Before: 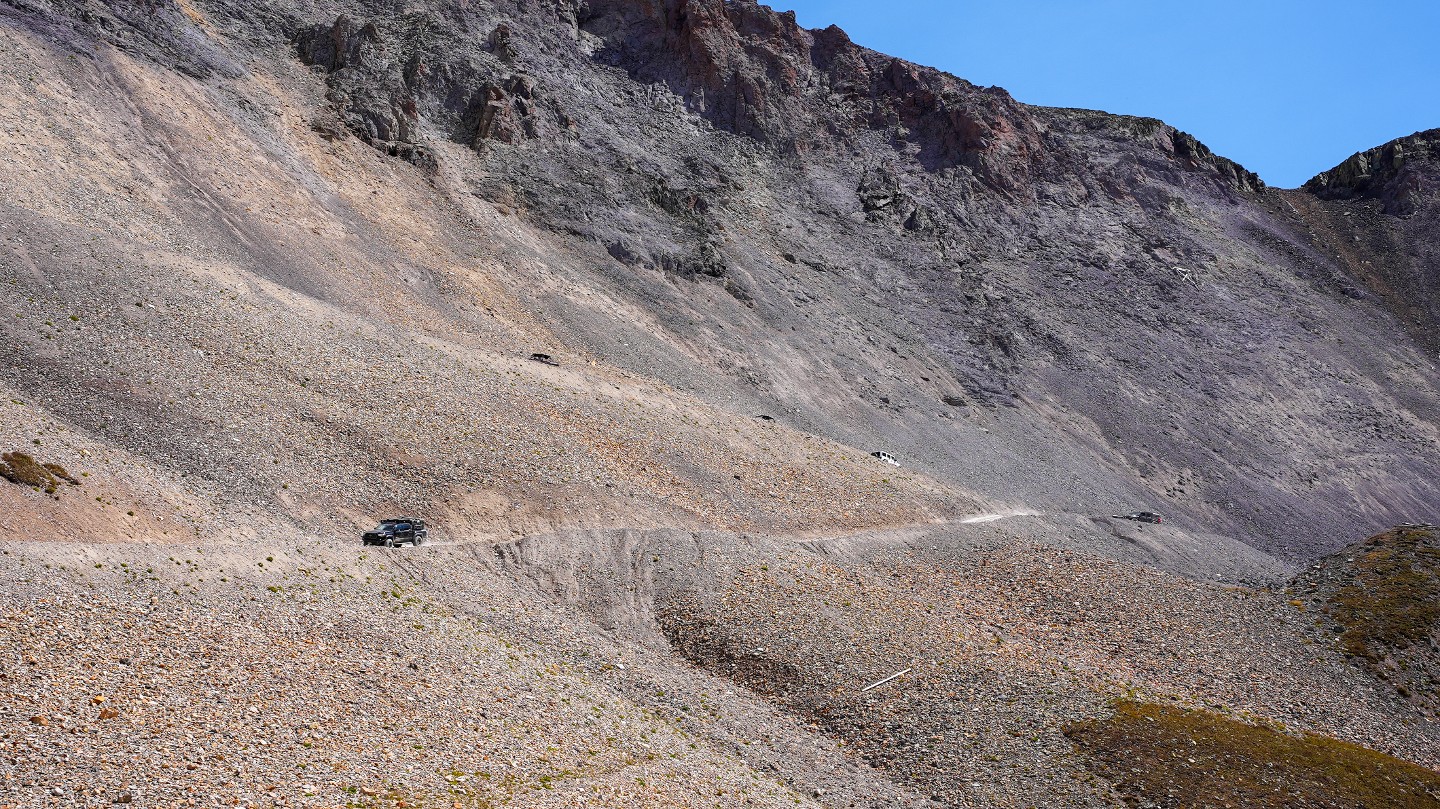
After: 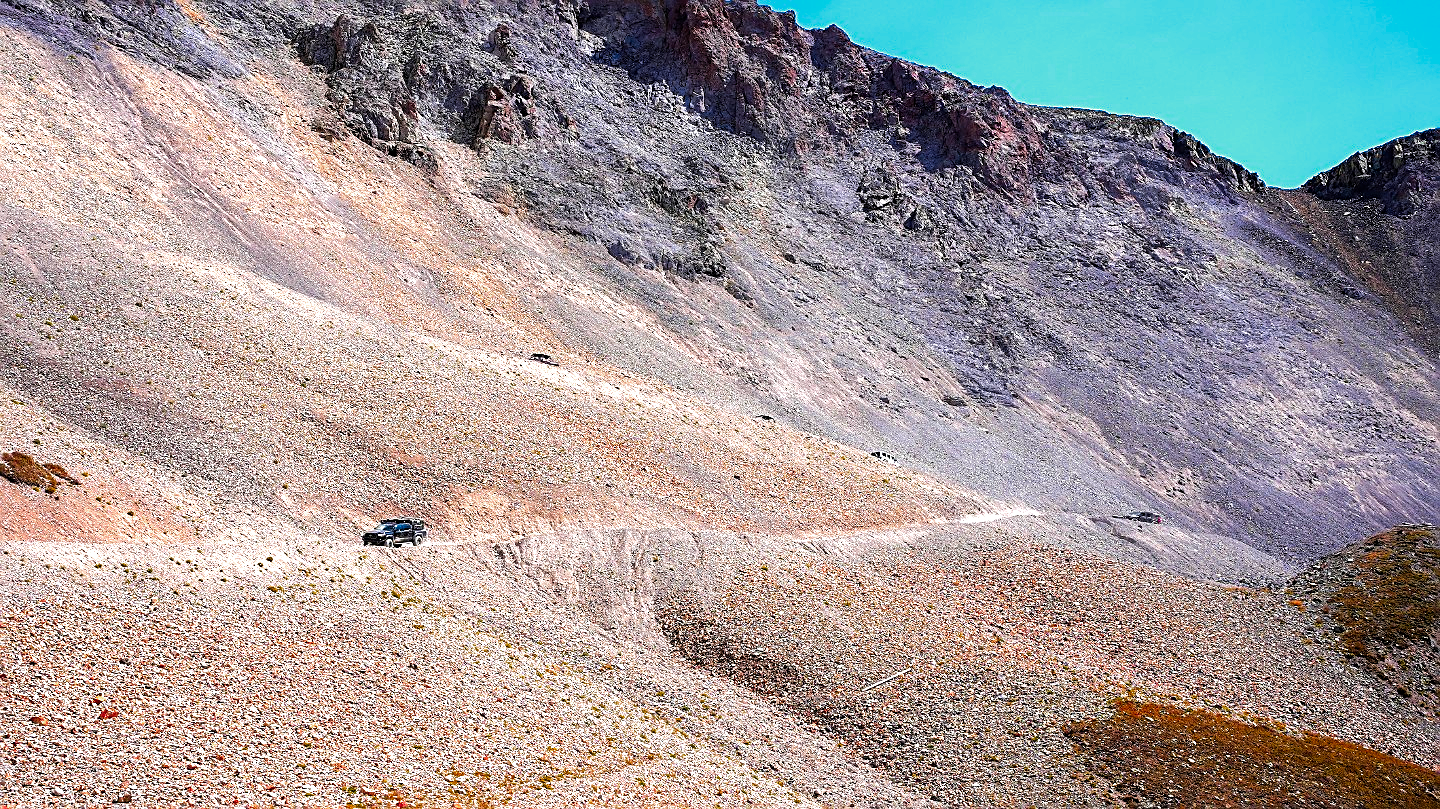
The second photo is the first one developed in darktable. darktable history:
color zones: curves: ch0 [(0.473, 0.374) (0.742, 0.784)]; ch1 [(0.354, 0.737) (0.742, 0.705)]; ch2 [(0.318, 0.421) (0.758, 0.532)]
sharpen: on, module defaults
tone equalizer: -8 EV -1.06 EV, -7 EV -0.999 EV, -6 EV -0.855 EV, -5 EV -0.563 EV, -3 EV 0.609 EV, -2 EV 0.872 EV, -1 EV 1 EV, +0 EV 1.07 EV
exposure: exposure -0.045 EV, compensate highlight preservation false
velvia: strength 9.92%
